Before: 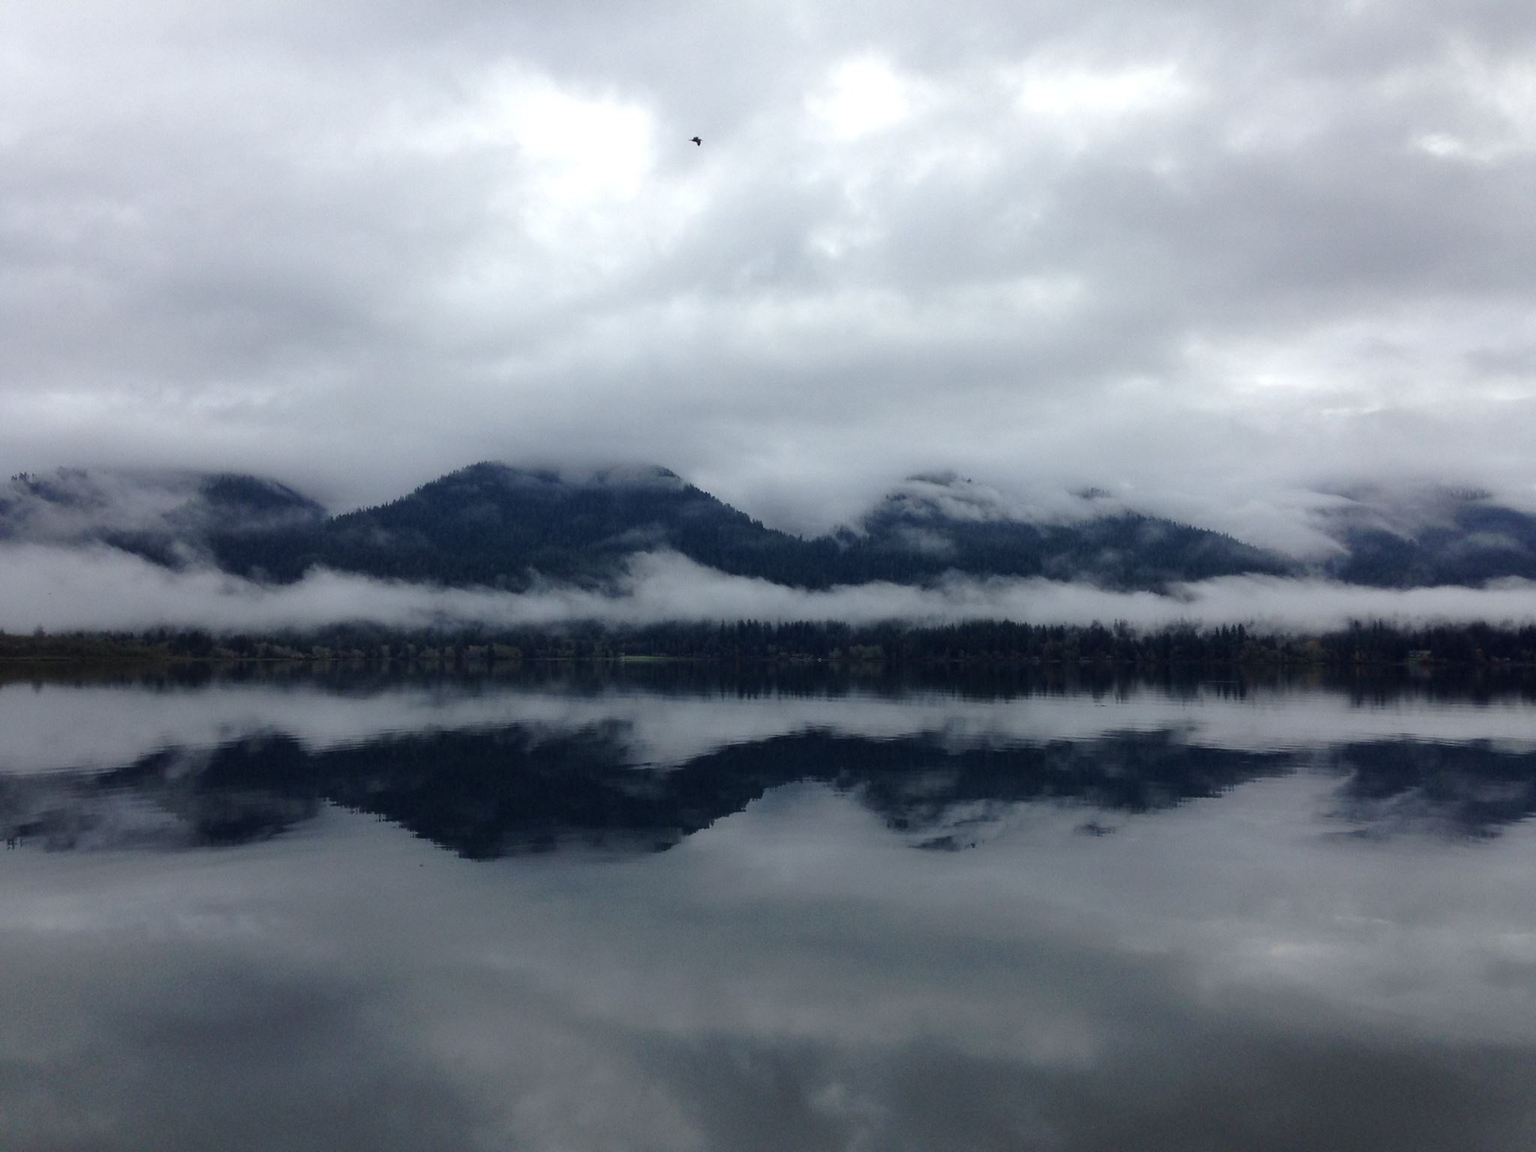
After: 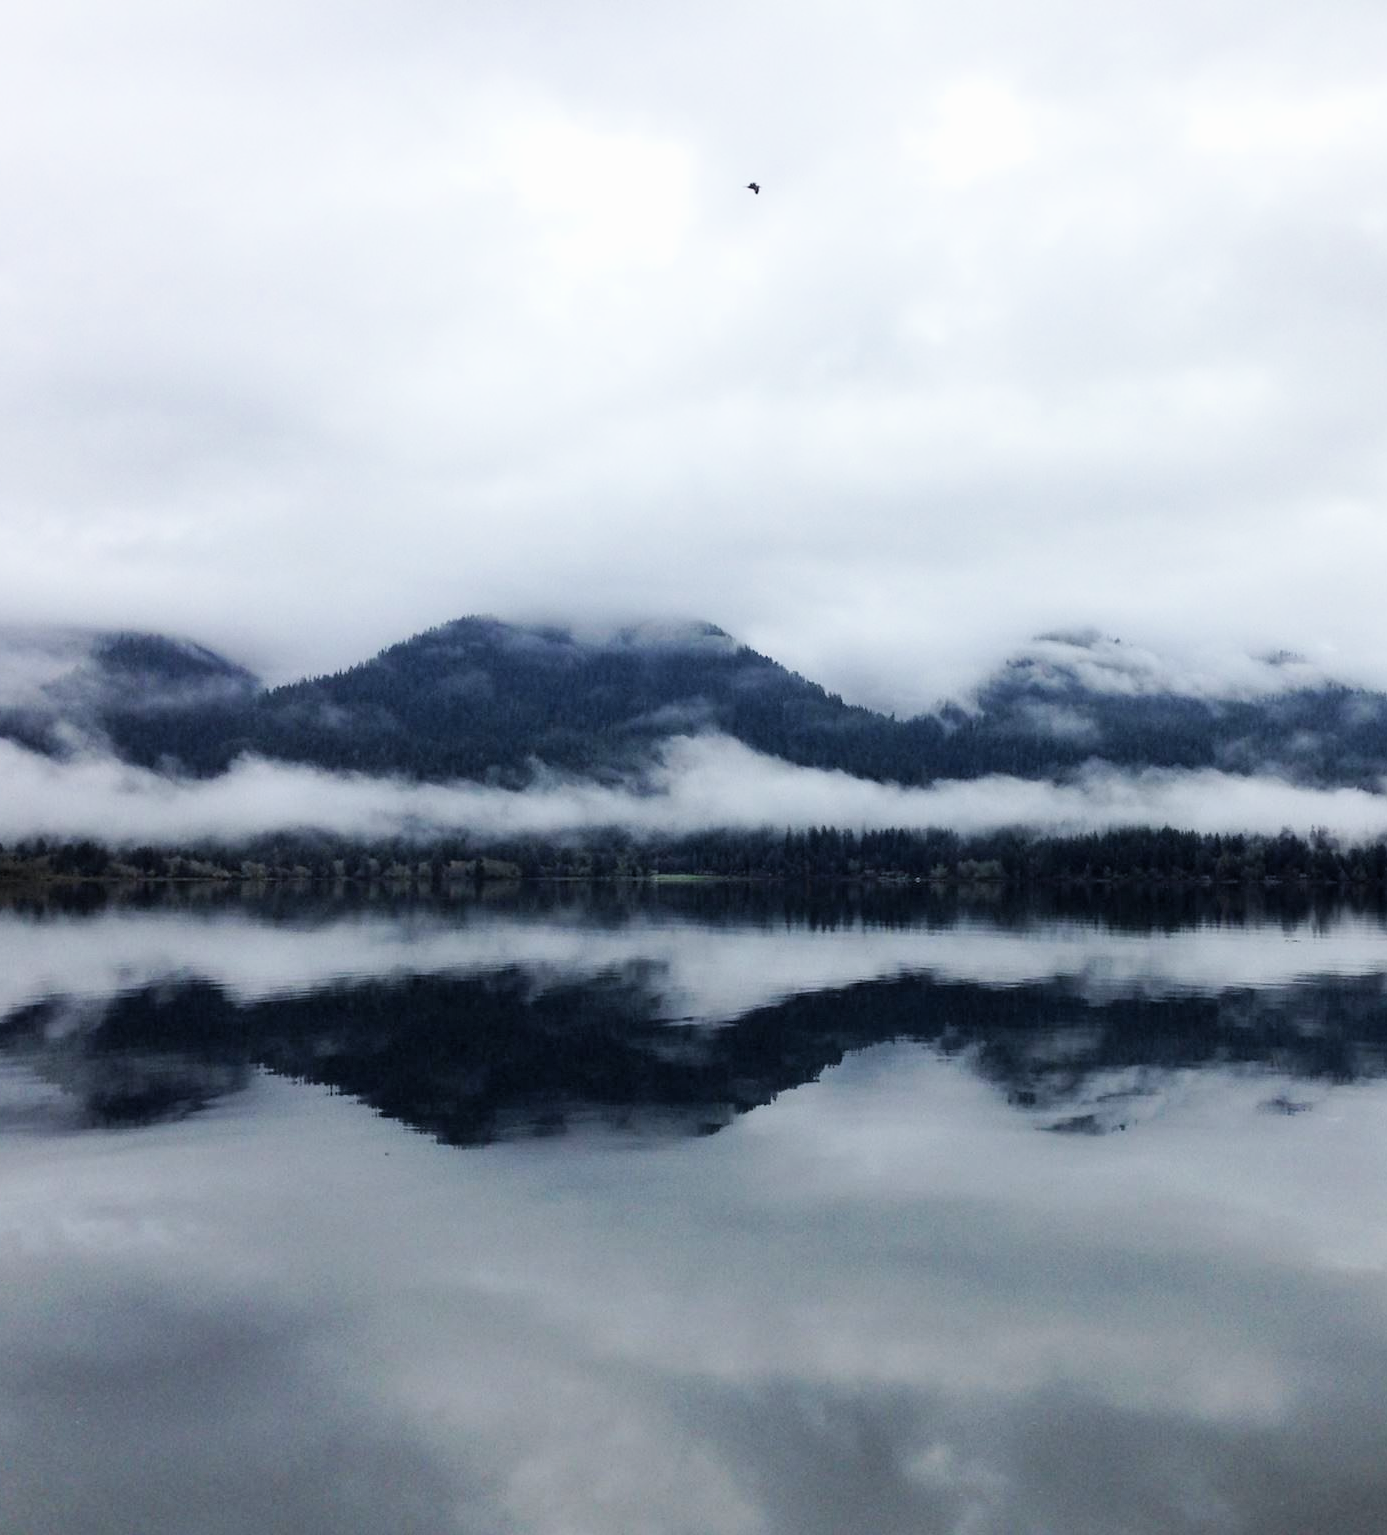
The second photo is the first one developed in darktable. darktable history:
filmic rgb: black relative exposure -8 EV, white relative exposure 4.03 EV, threshold 5.98 EV, hardness 4.16, latitude 49.77%, contrast 1.101, enable highlight reconstruction true
exposure: black level correction 0, exposure 1.103 EV, compensate highlight preservation false
crop and rotate: left 8.584%, right 23.665%
